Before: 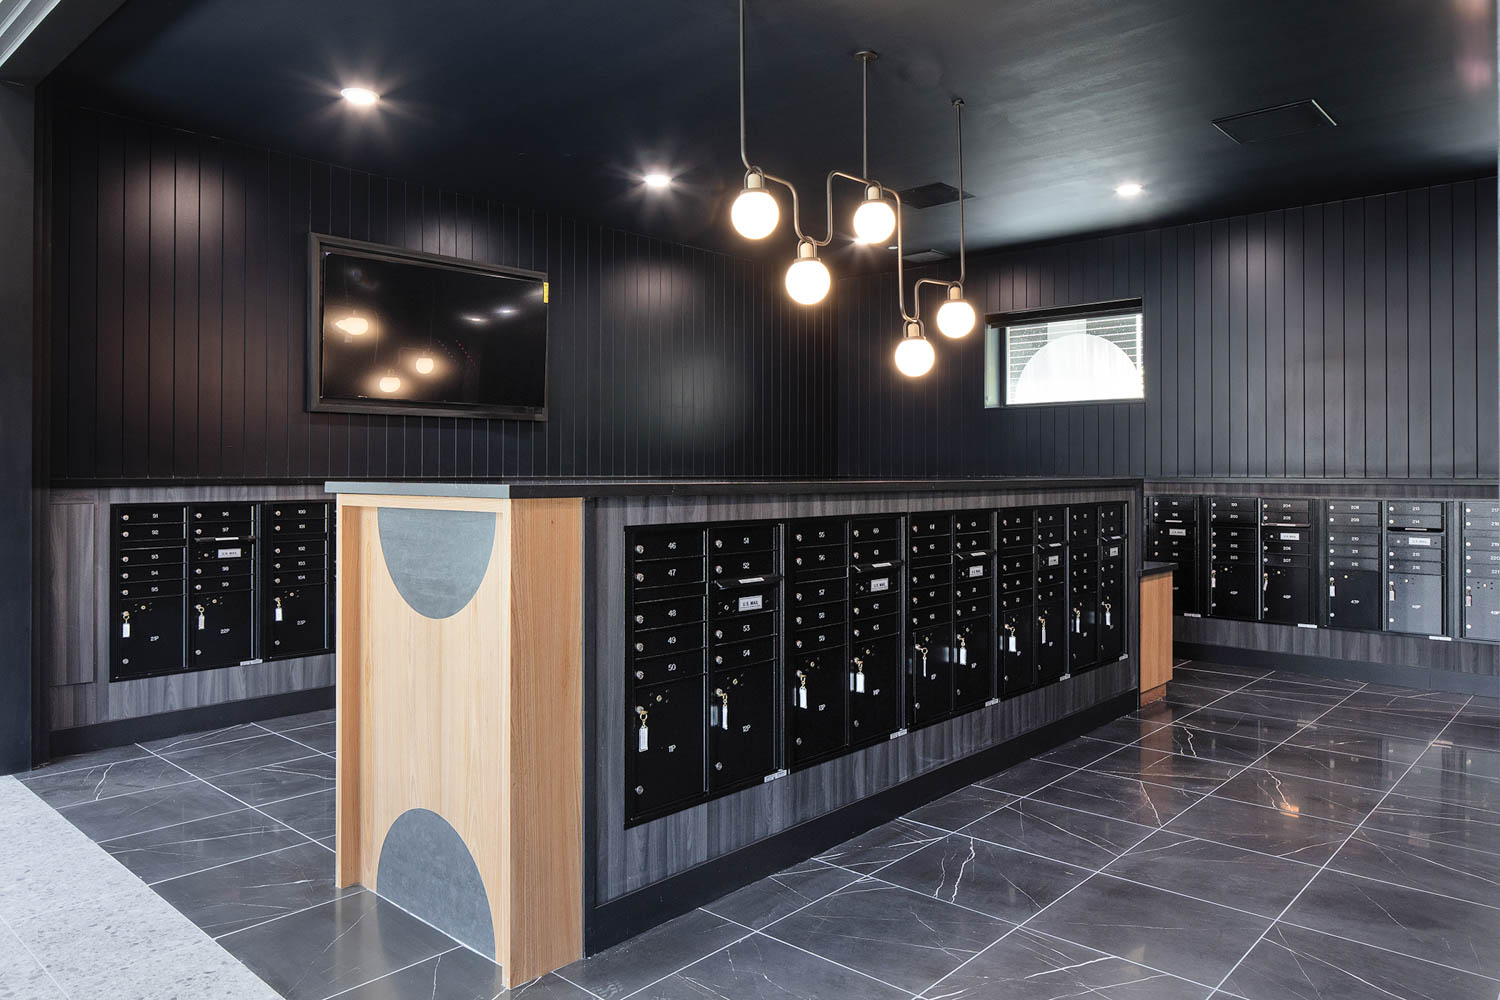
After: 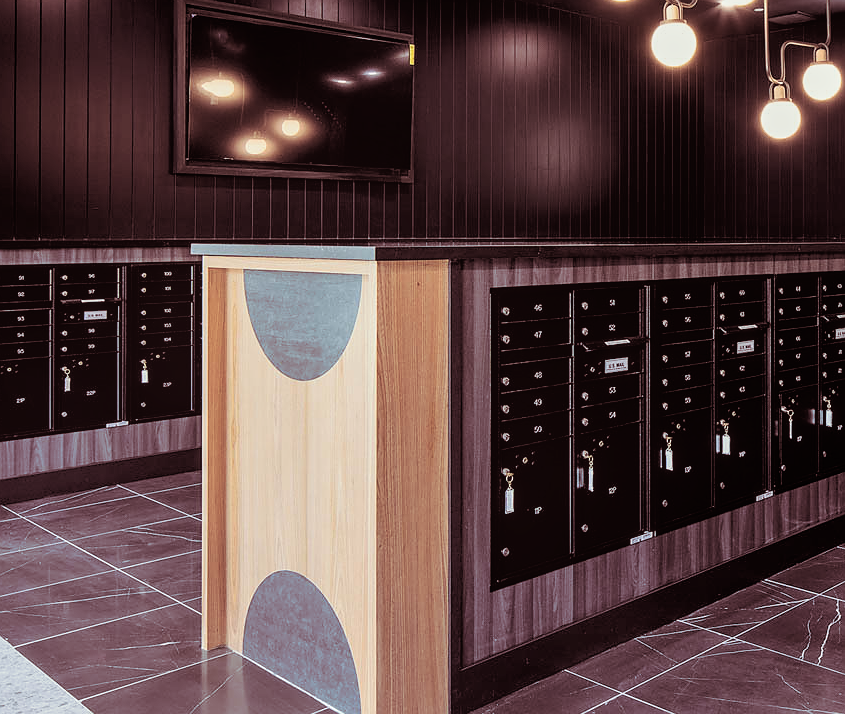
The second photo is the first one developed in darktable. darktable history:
split-toning: on, module defaults
crop: left 8.966%, top 23.852%, right 34.699%, bottom 4.703%
local contrast: detail 110%
tone curve: curves: ch0 [(0, 0) (0.118, 0.034) (0.182, 0.124) (0.265, 0.214) (0.504, 0.508) (0.783, 0.825) (1, 1)], color space Lab, linked channels, preserve colors none
sharpen: radius 0.969, amount 0.604
